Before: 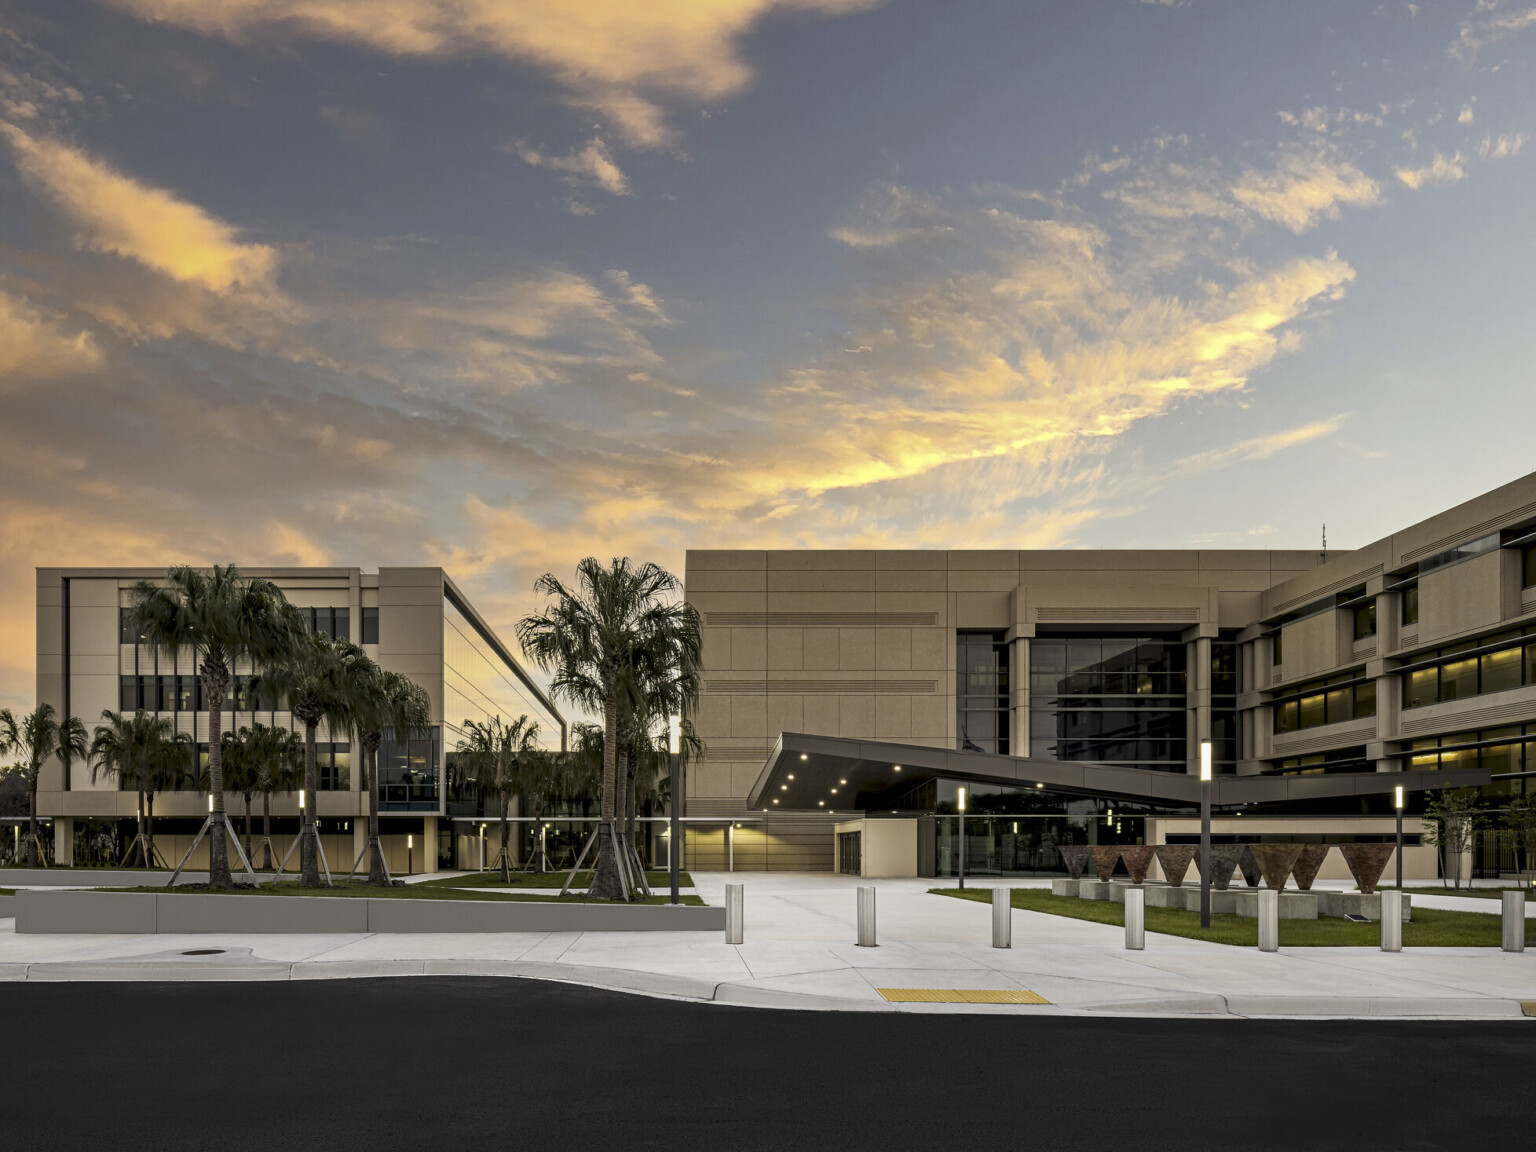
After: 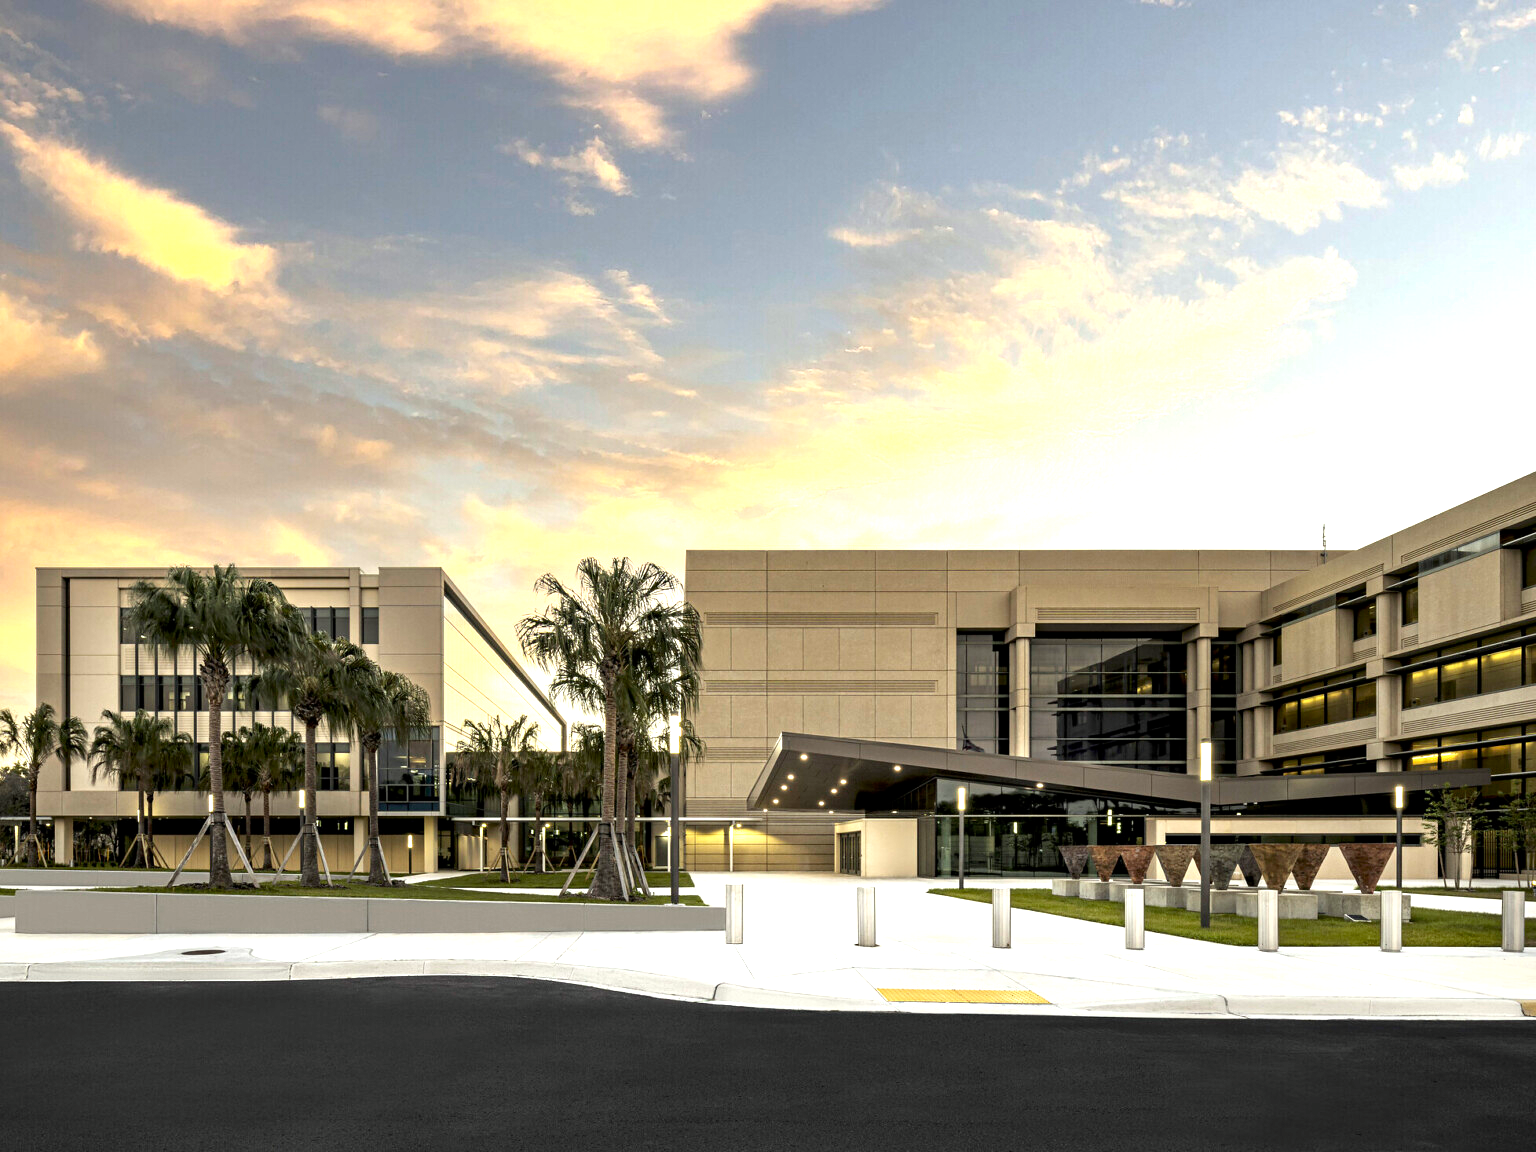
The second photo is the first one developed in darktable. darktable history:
exposure: exposure 1.207 EV, compensate highlight preservation false
color correction: highlights a* -2.5, highlights b* 2.5
